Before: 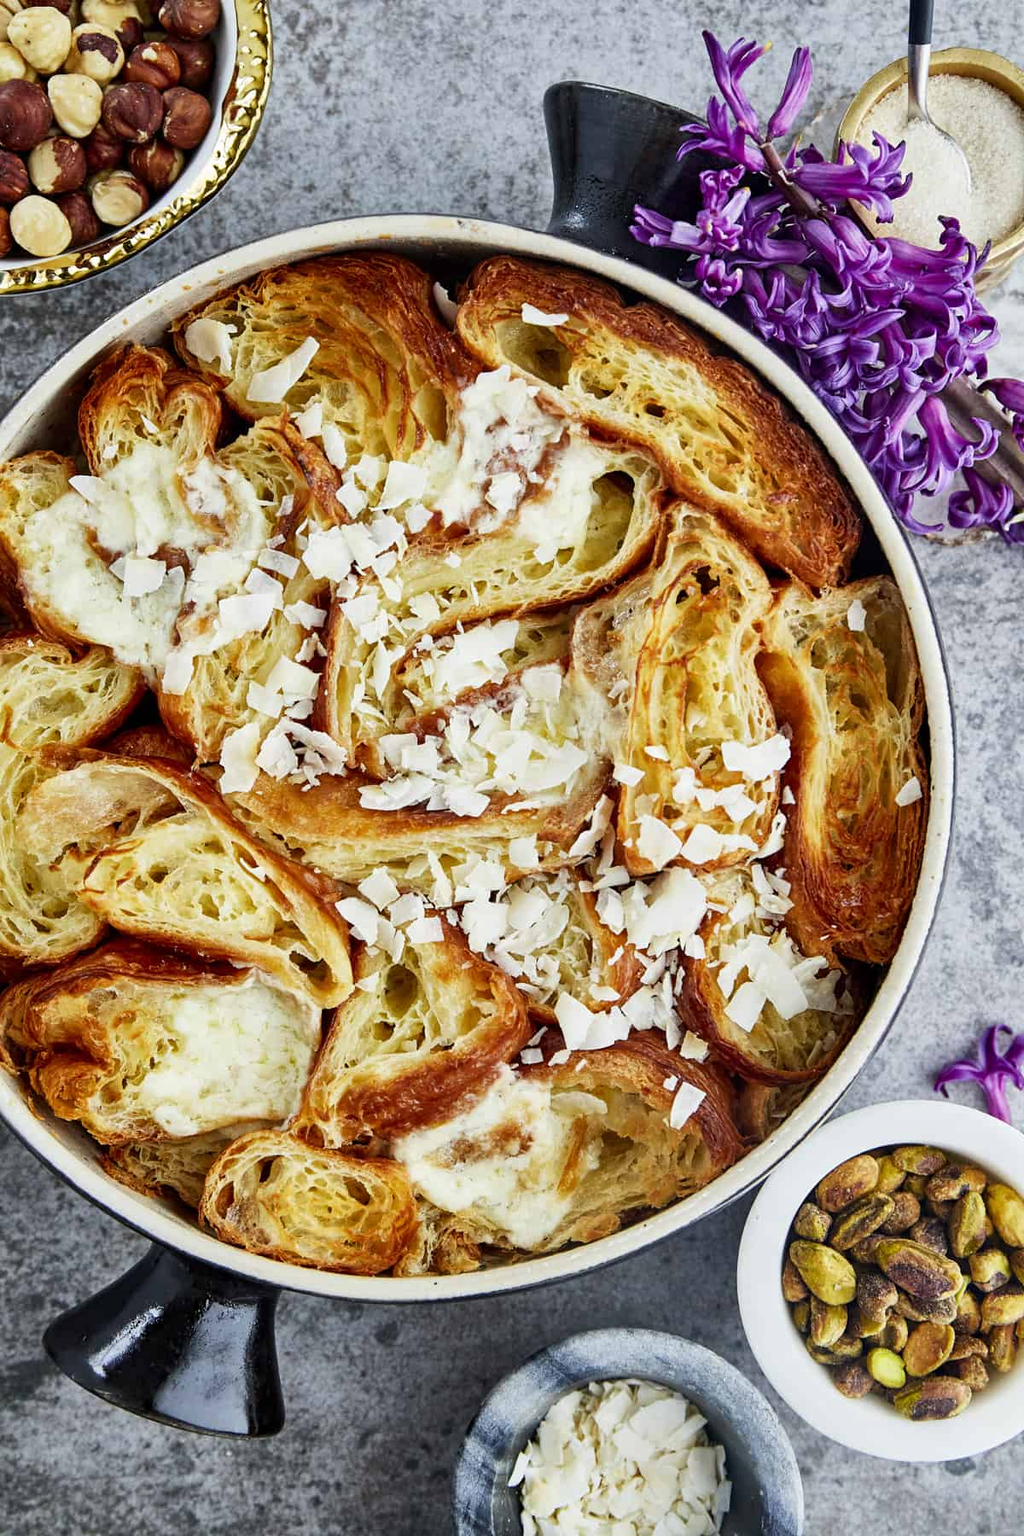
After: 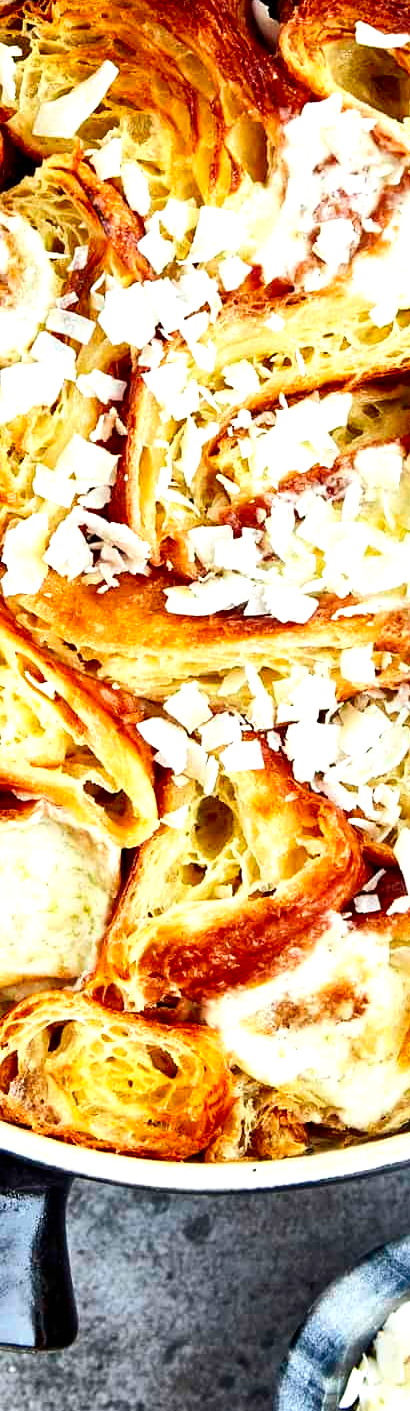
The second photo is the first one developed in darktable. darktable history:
contrast brightness saturation: contrast 0.129, brightness -0.045, saturation 0.156
crop and rotate: left 21.357%, top 18.57%, right 44.397%, bottom 3%
exposure: black level correction 0, exposure 0.691 EV, compensate exposure bias true, compensate highlight preservation false
